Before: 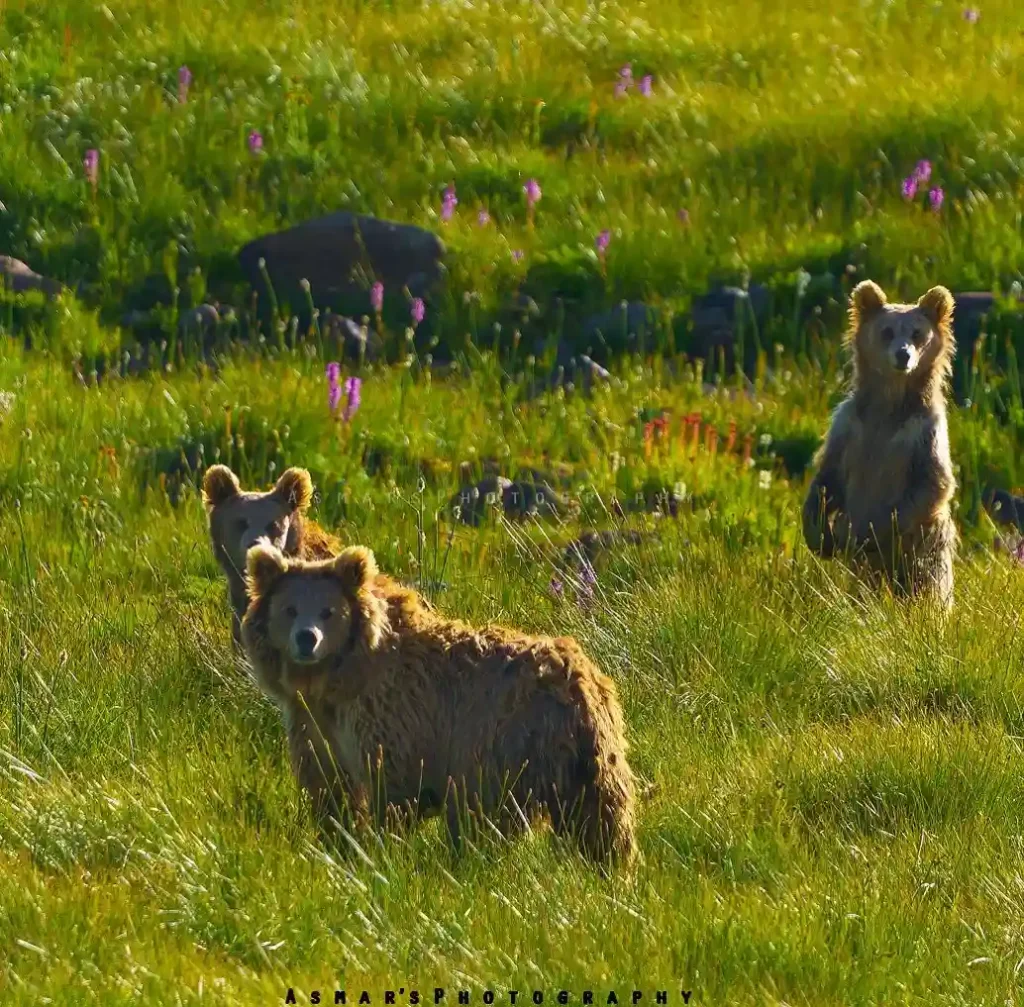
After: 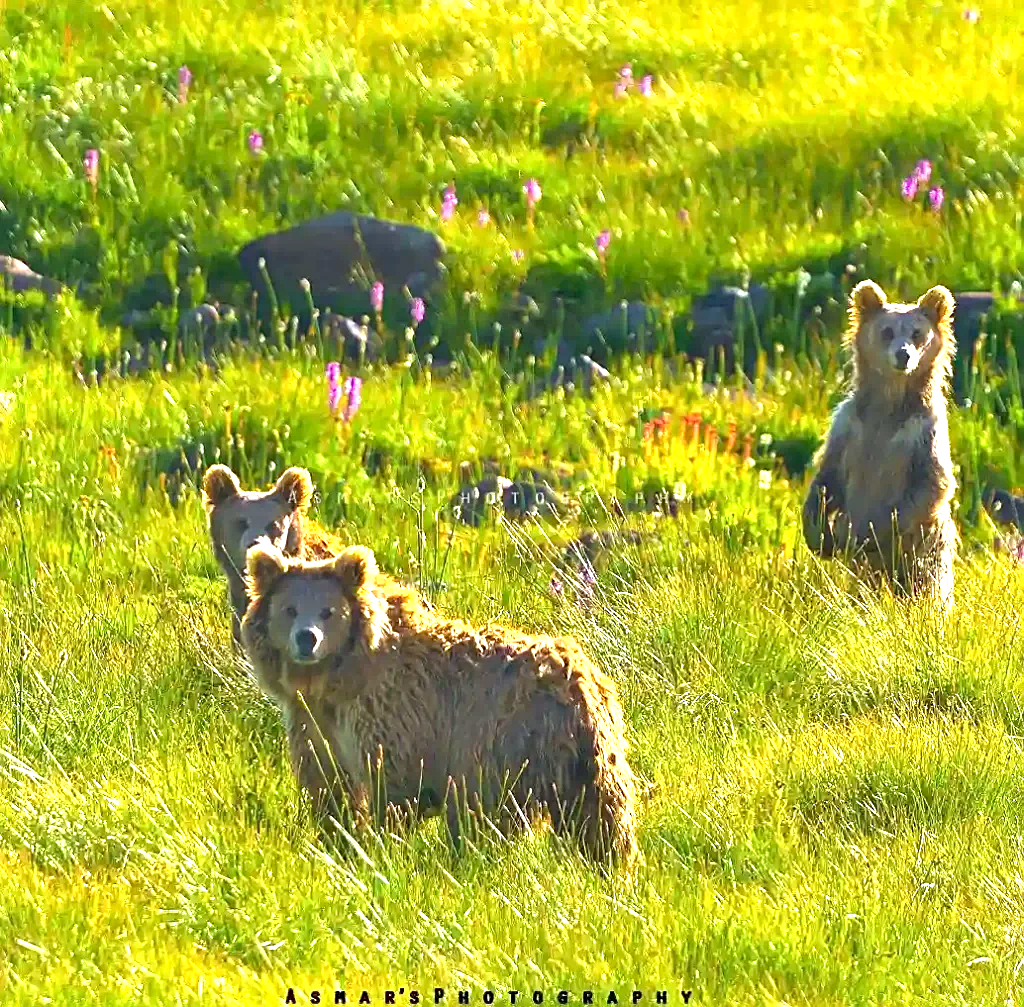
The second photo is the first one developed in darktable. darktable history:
sharpen: on, module defaults
exposure: black level correction 0.001, exposure 1.646 EV, compensate exposure bias true, compensate highlight preservation false
